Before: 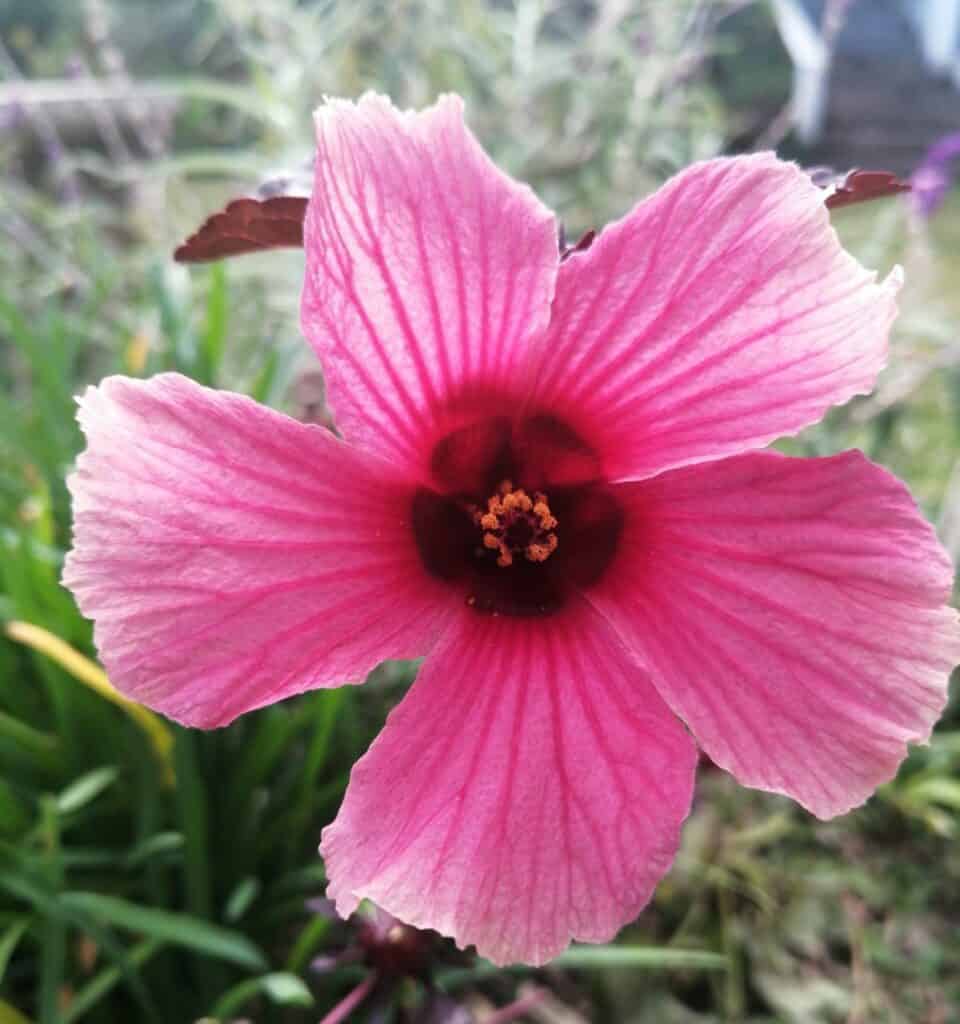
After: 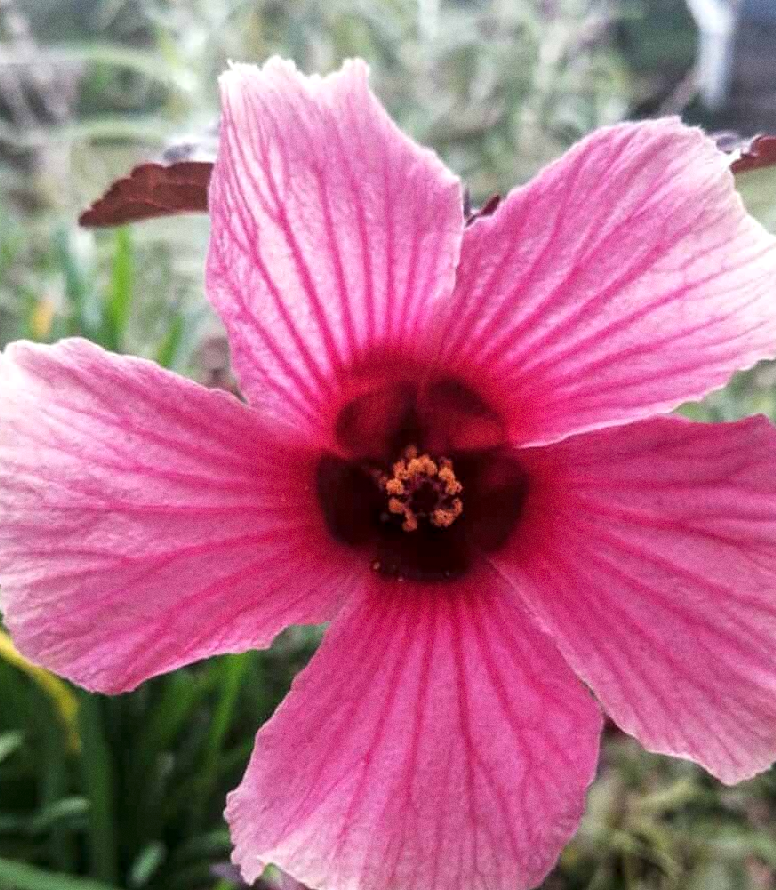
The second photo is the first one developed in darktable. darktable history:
crop: left 9.929%, top 3.475%, right 9.188%, bottom 9.529%
local contrast: on, module defaults
grain: coarseness 0.09 ISO
